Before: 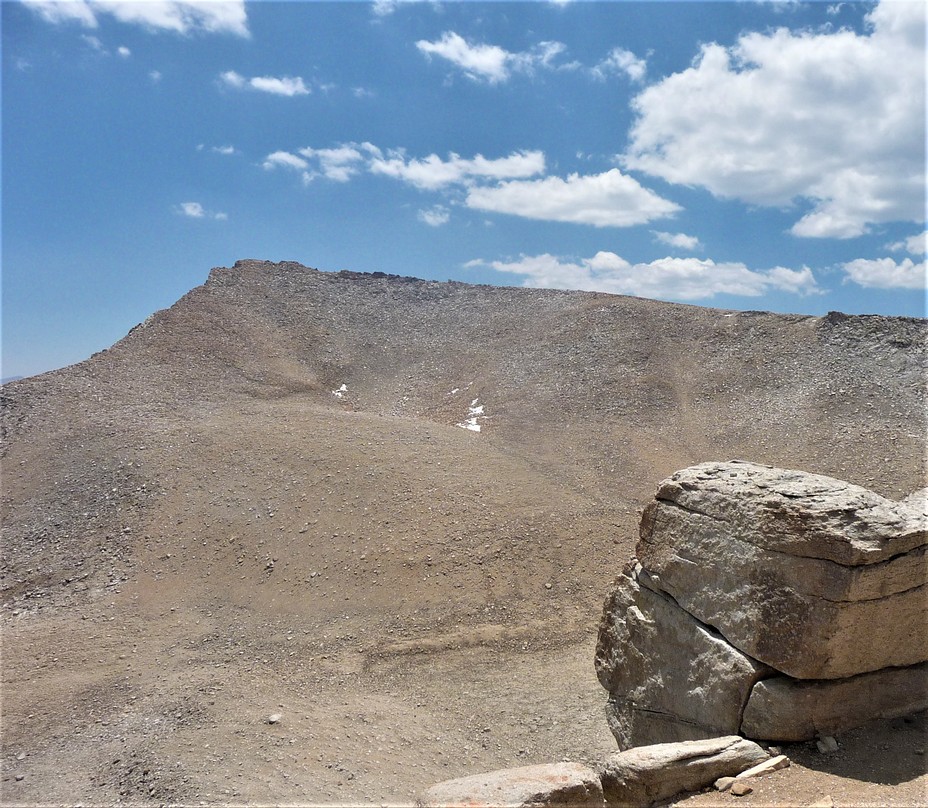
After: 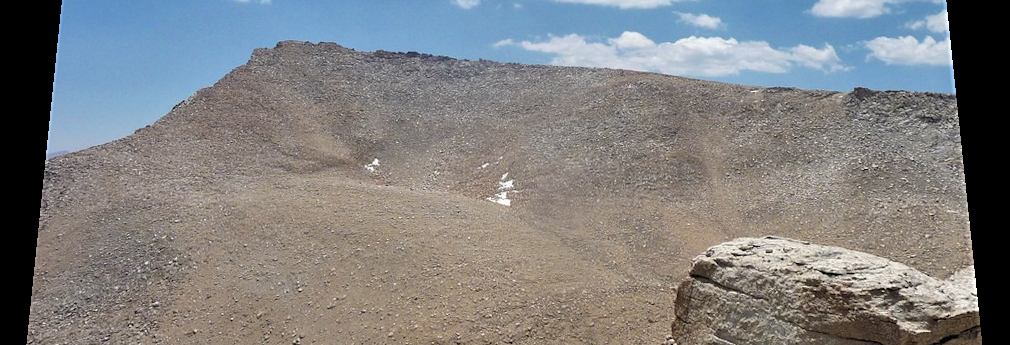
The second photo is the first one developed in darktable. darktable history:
crop and rotate: top 23.84%, bottom 34.294%
rotate and perspective: rotation 0.128°, lens shift (vertical) -0.181, lens shift (horizontal) -0.044, shear 0.001, automatic cropping off
